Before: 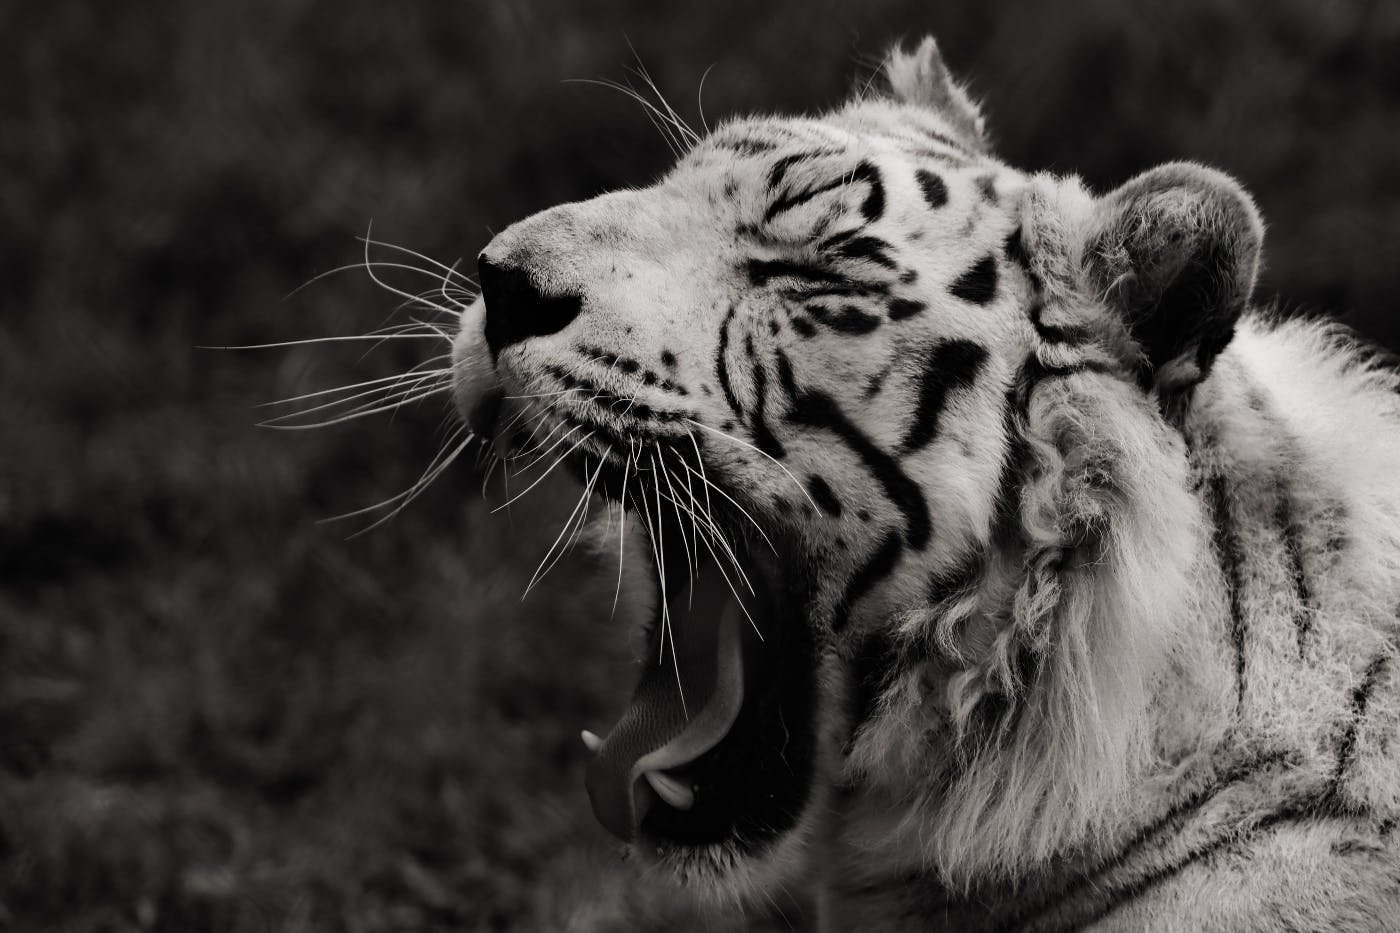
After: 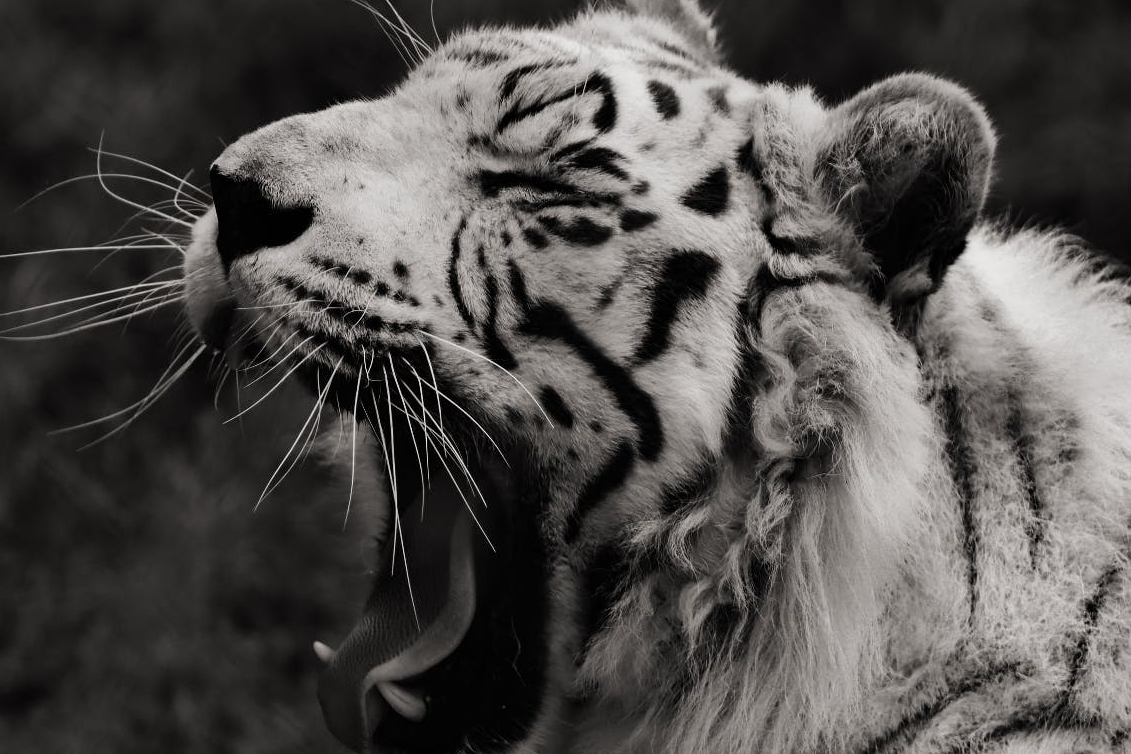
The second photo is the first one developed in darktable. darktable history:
crop: left 19.159%, top 9.58%, bottom 9.58%
